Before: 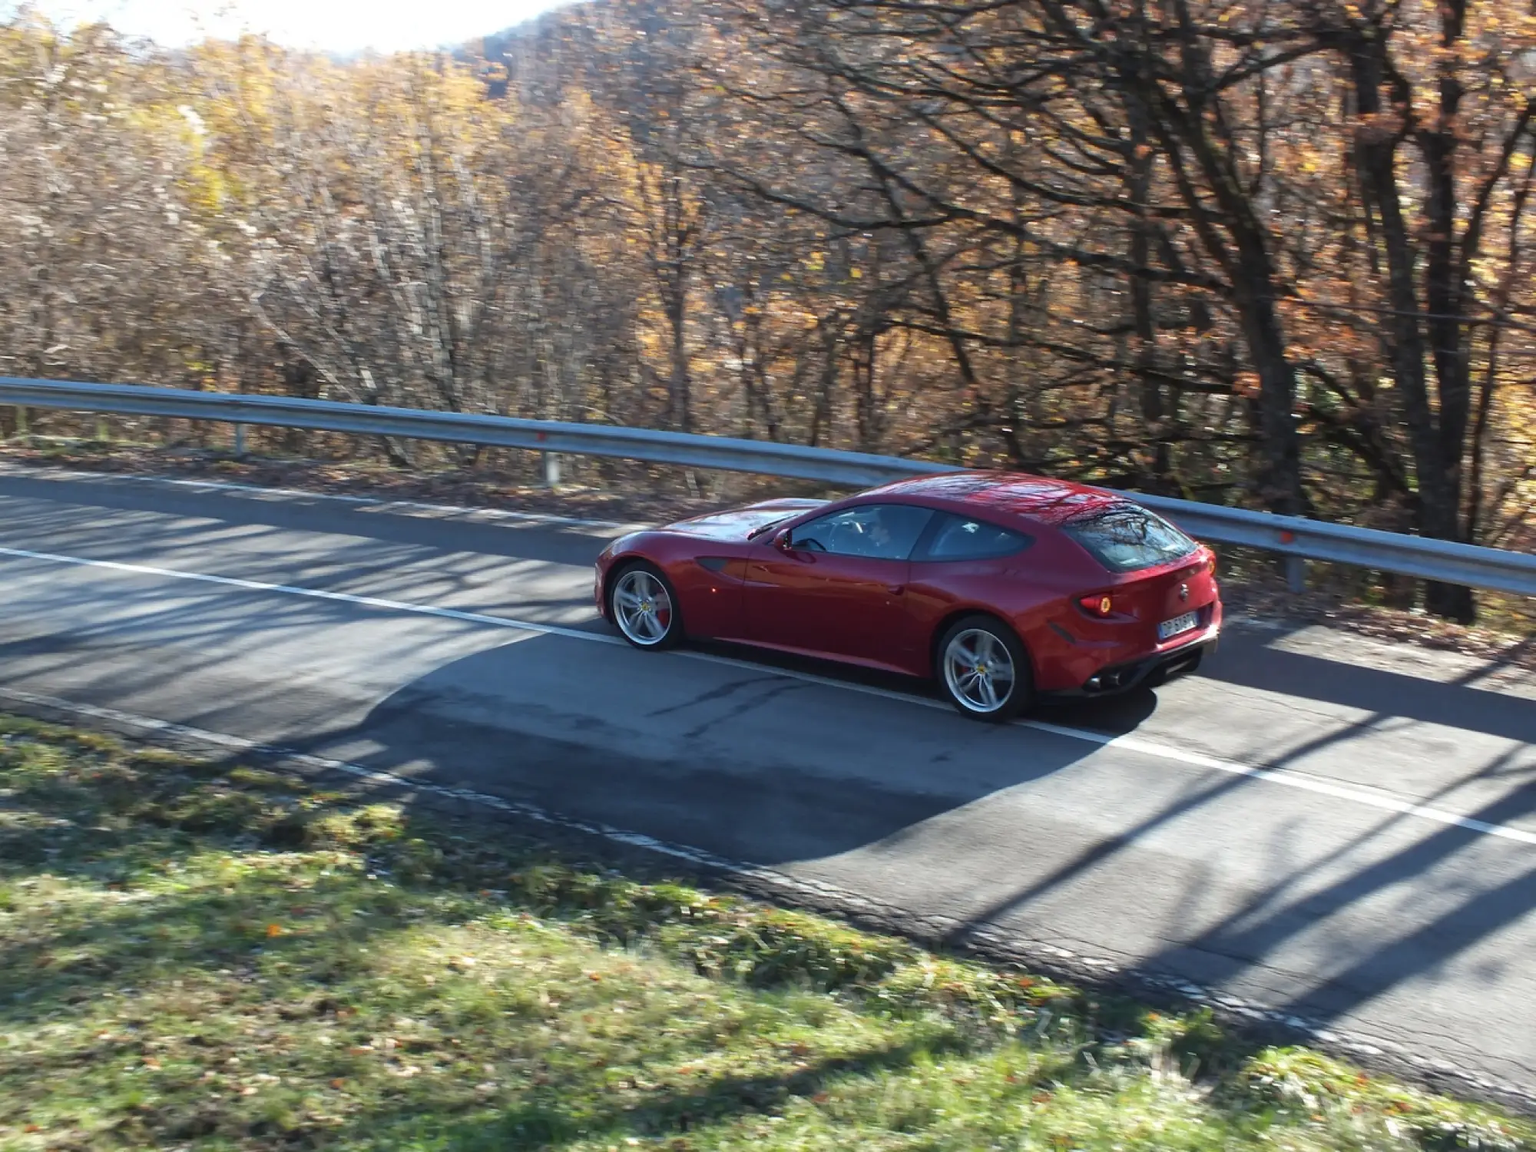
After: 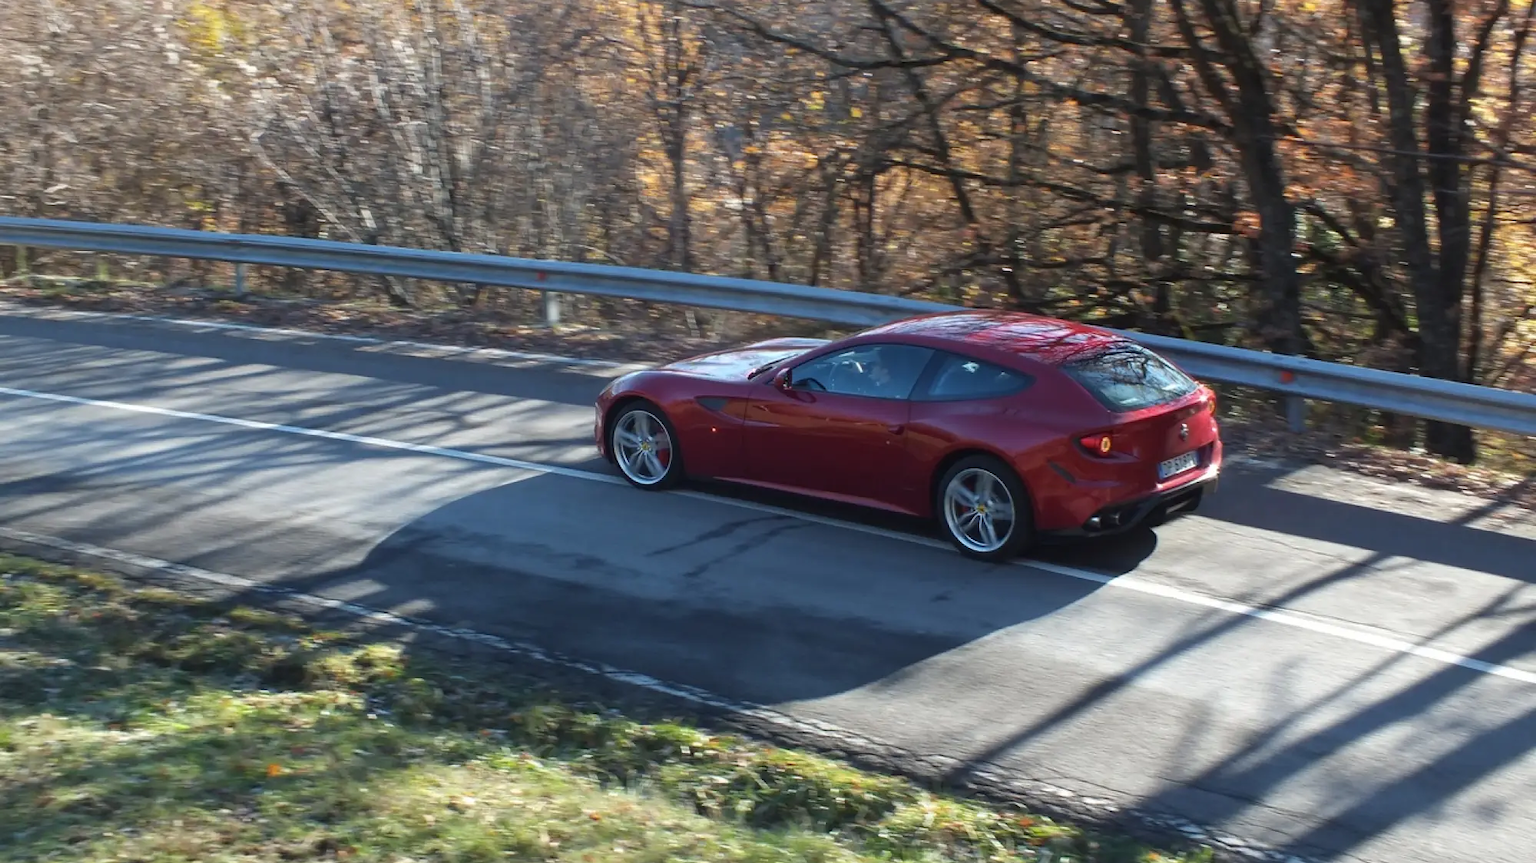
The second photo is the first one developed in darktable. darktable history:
crop: top 13.99%, bottom 11.056%
